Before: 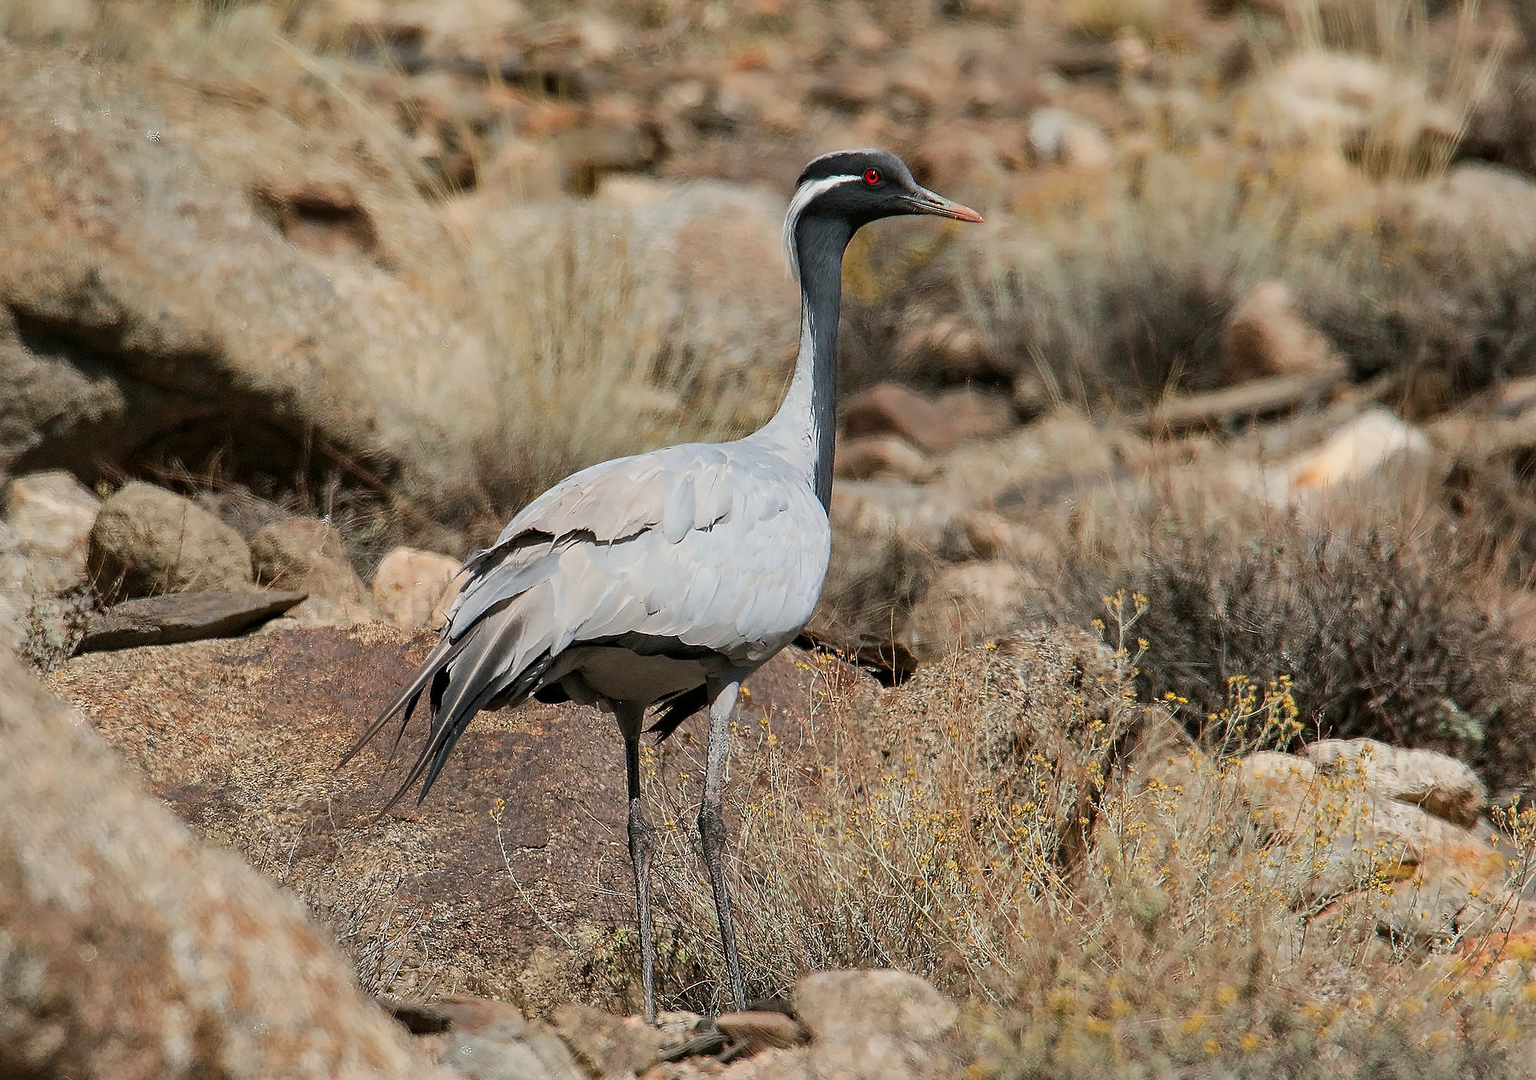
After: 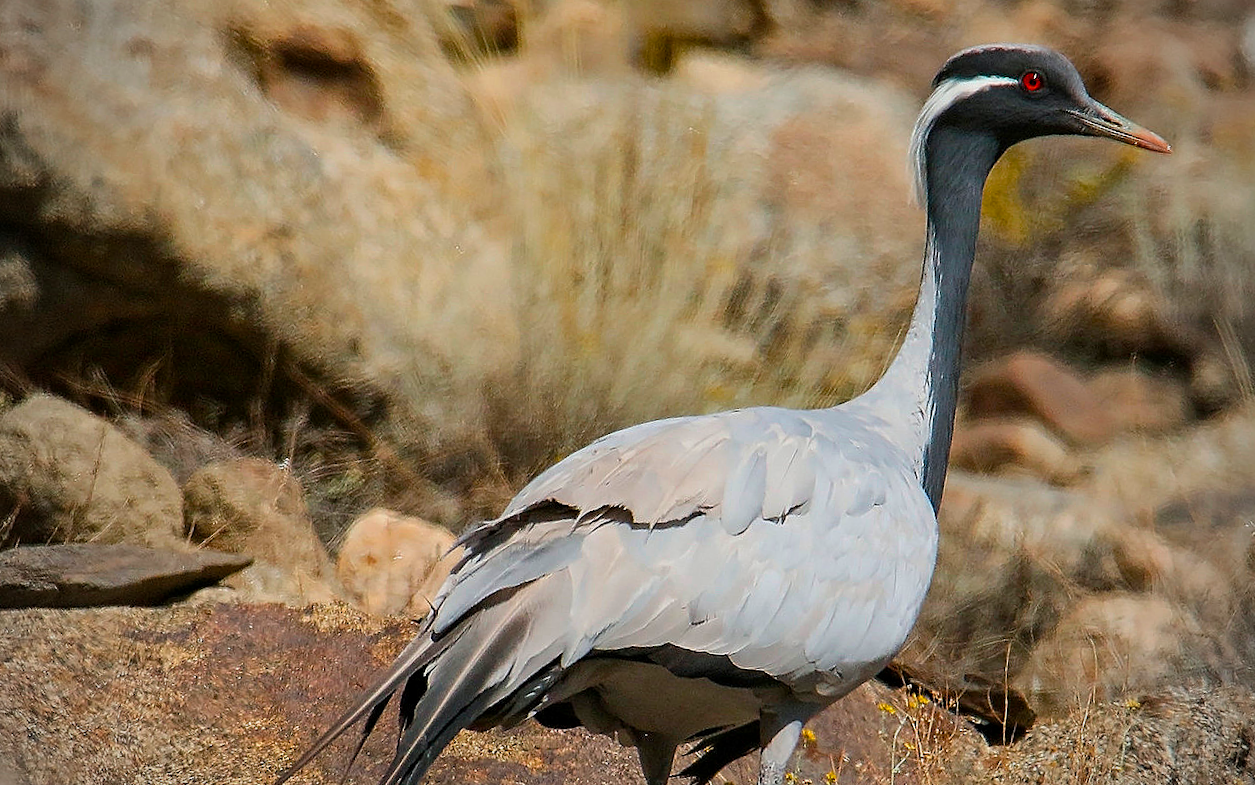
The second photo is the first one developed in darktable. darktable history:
color balance rgb: linear chroma grading › global chroma 10%, perceptual saturation grading › global saturation 30%, global vibrance 10%
crop and rotate: angle -4.99°, left 2.122%, top 6.945%, right 27.566%, bottom 30.519%
vignetting: on, module defaults
